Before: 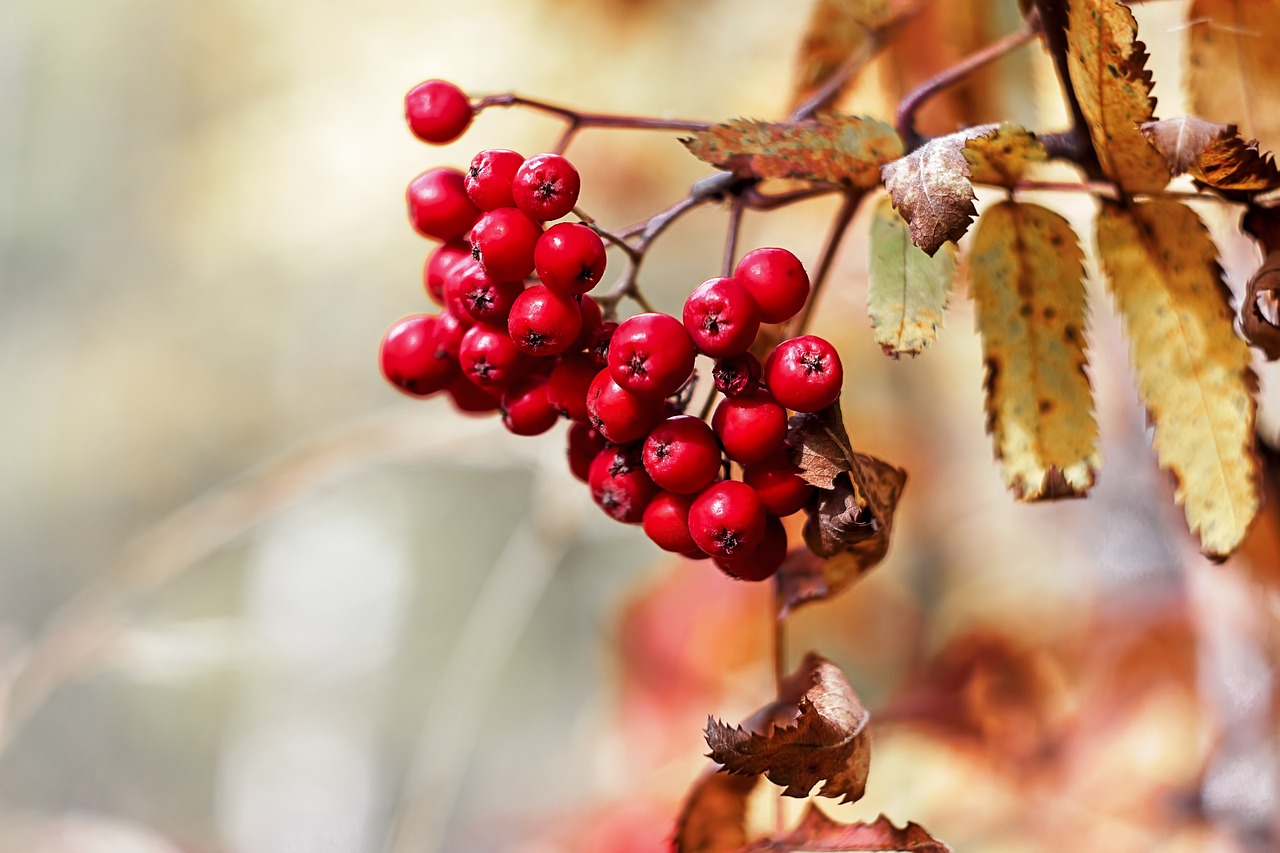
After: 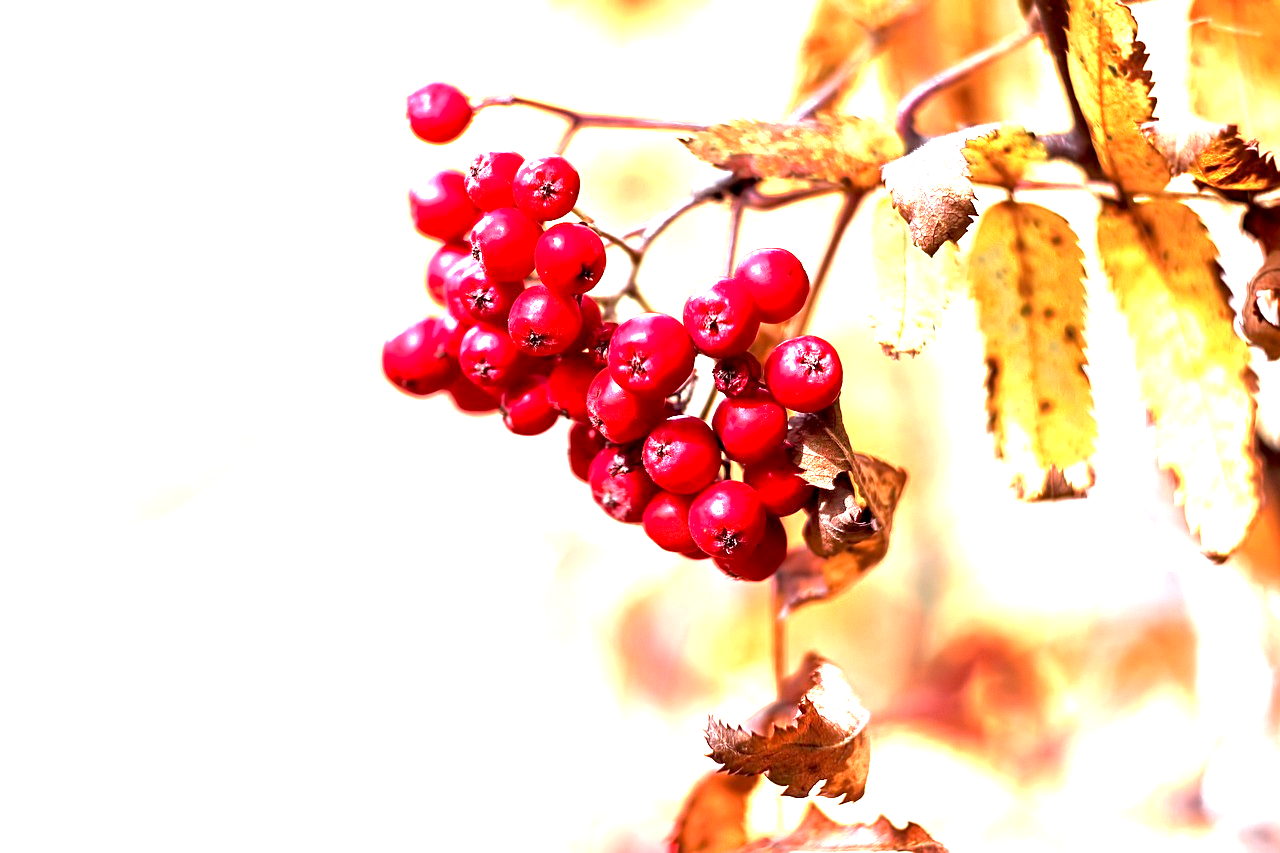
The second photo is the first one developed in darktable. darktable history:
exposure: black level correction 0.001, exposure 2 EV, compensate highlight preservation false
color balance: mode lift, gamma, gain (sRGB), lift [1, 1.049, 1, 1]
